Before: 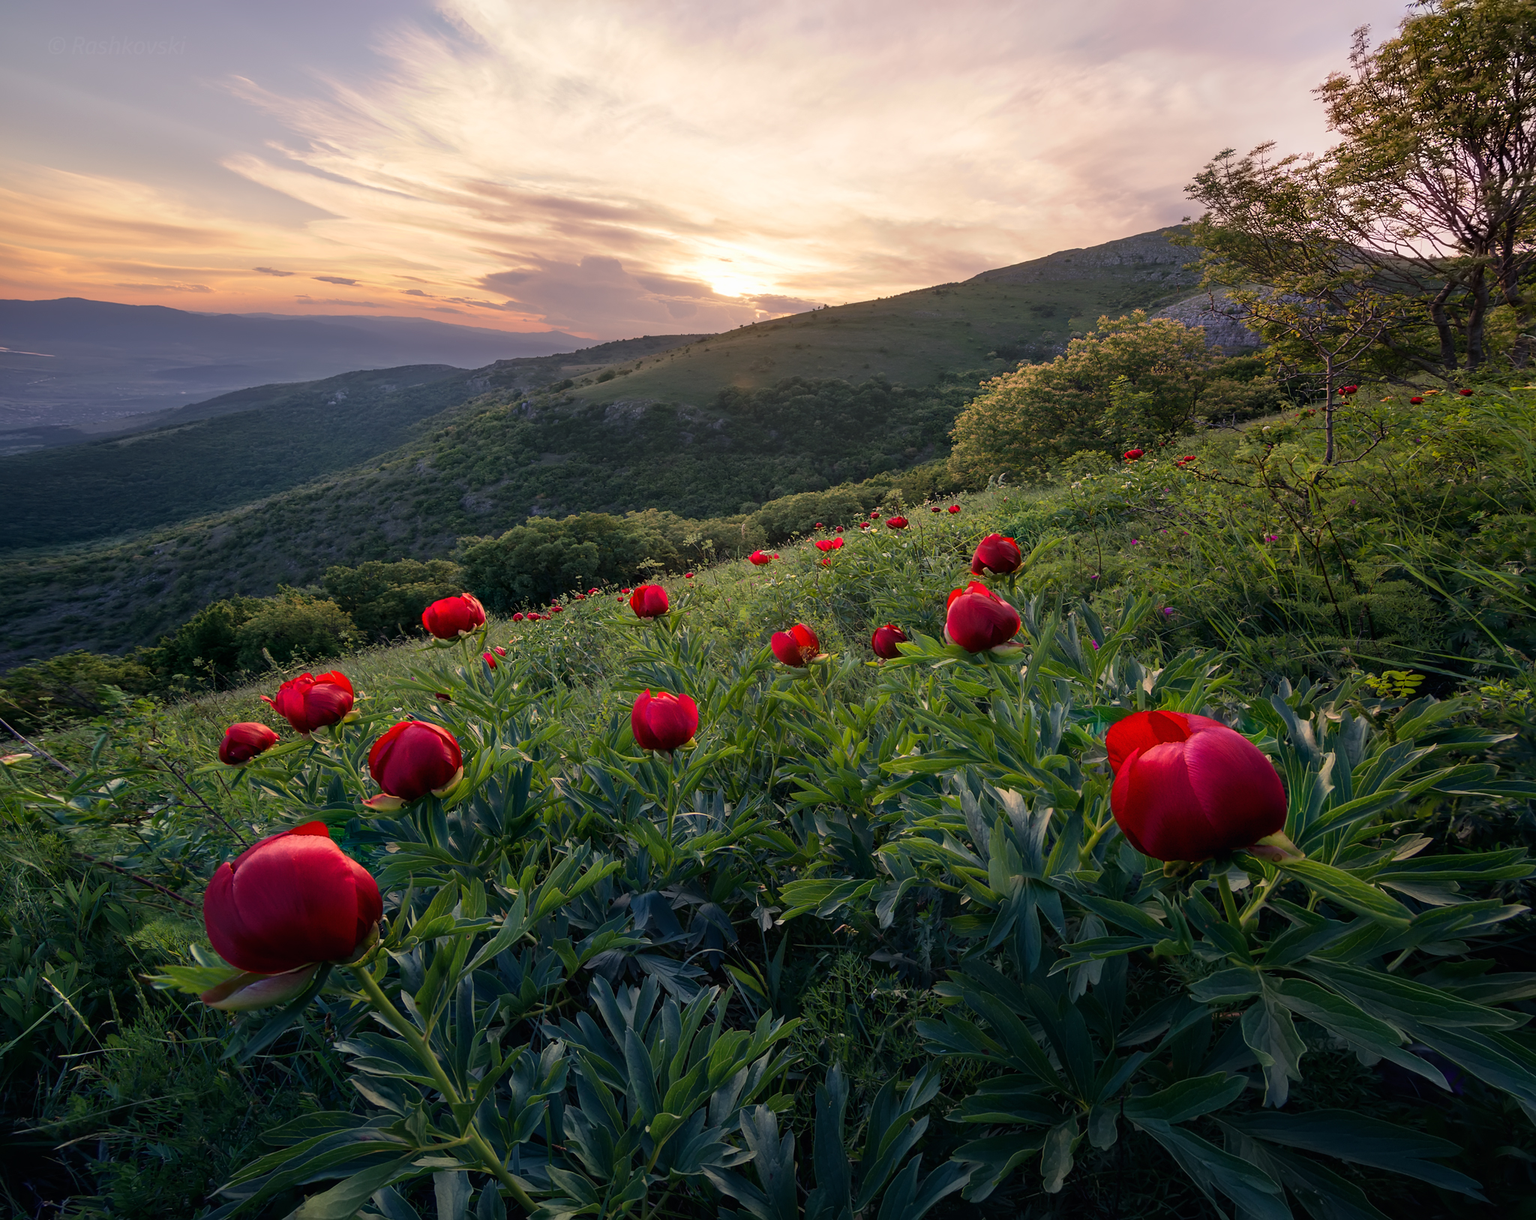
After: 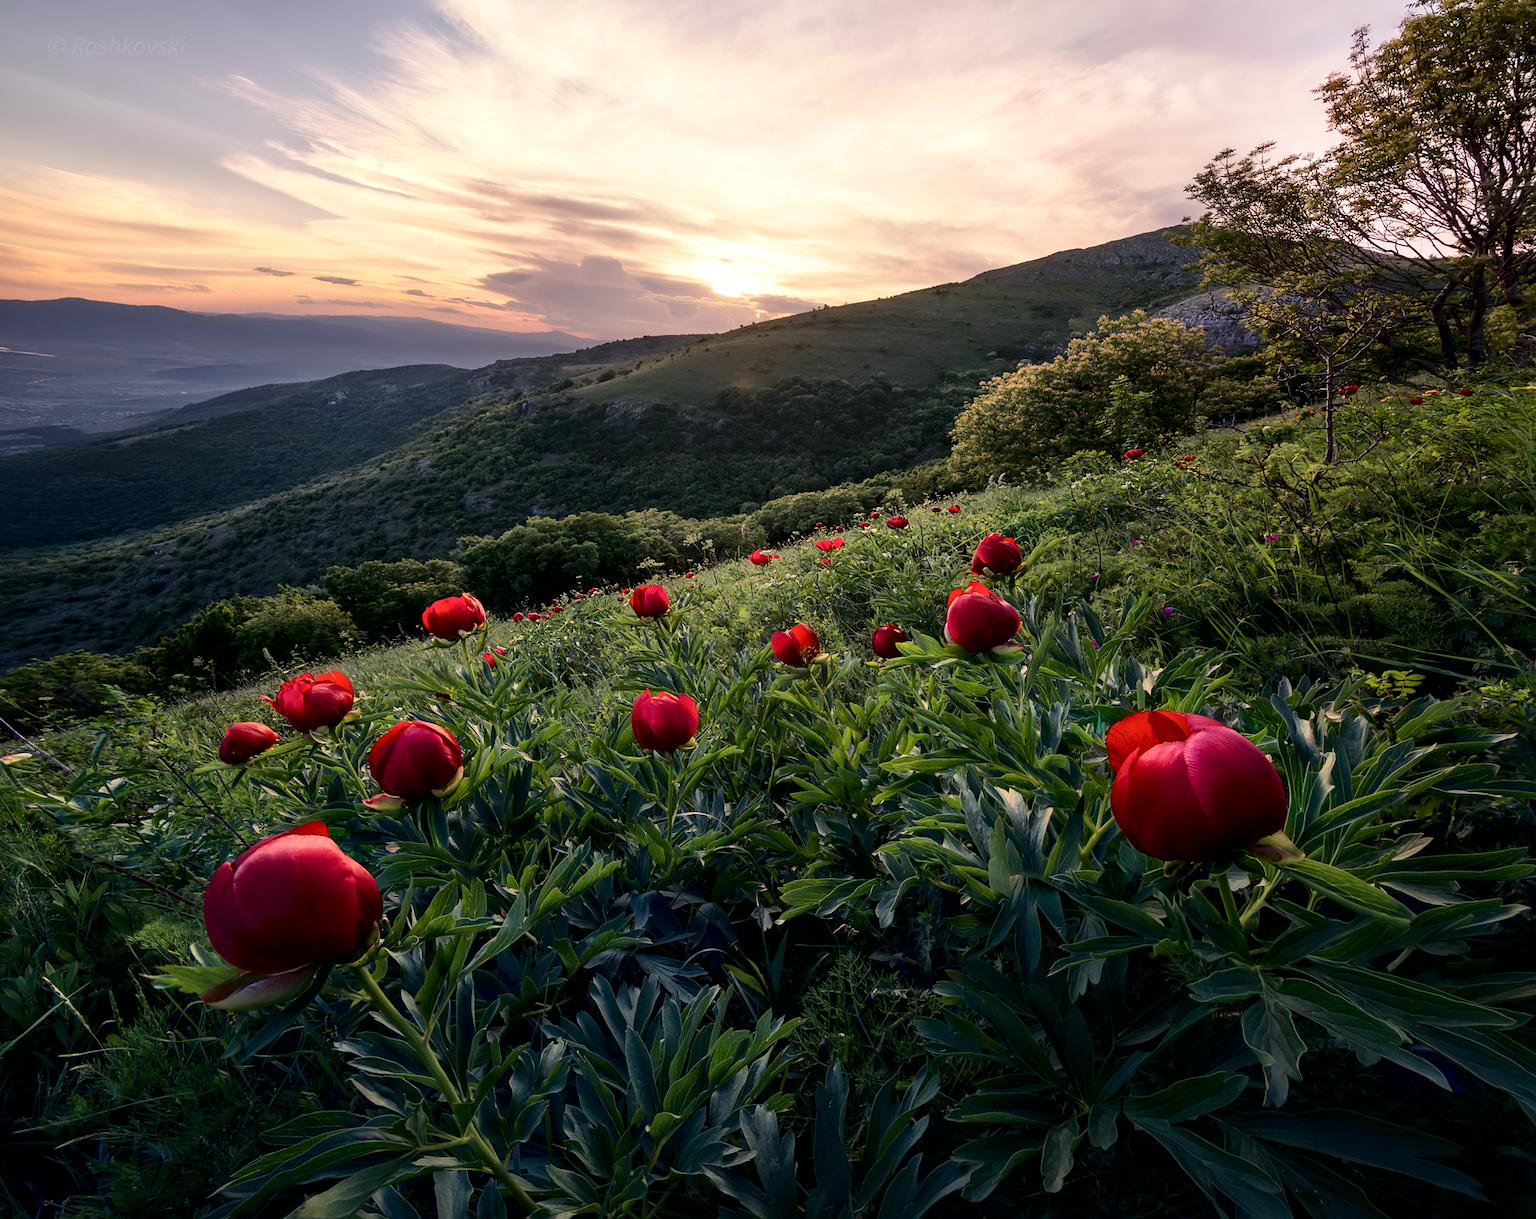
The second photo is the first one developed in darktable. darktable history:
contrast brightness saturation: contrast 0.22
local contrast: mode bilateral grid, contrast 20, coarseness 100, detail 150%, midtone range 0.2
